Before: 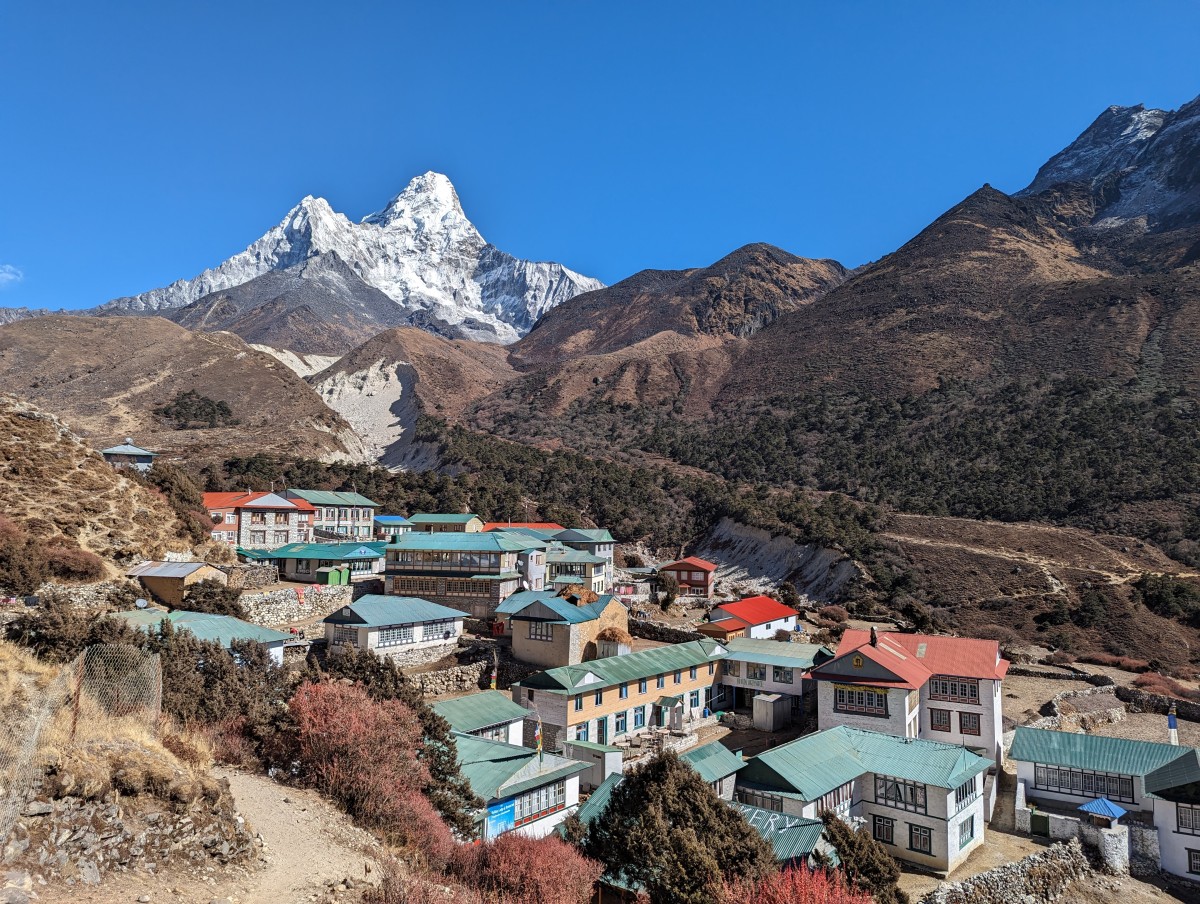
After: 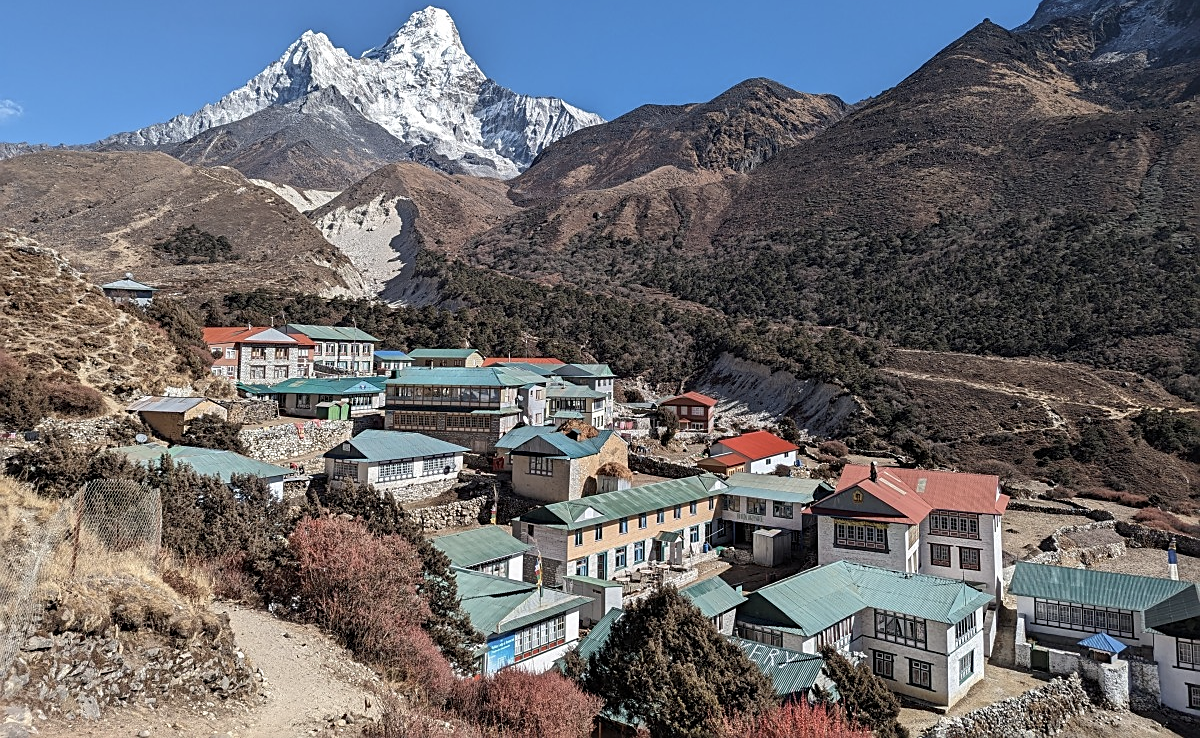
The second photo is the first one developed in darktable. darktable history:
color correction: highlights b* -0.016, saturation 0.785
crop and rotate: top 18.256%
sharpen: on, module defaults
